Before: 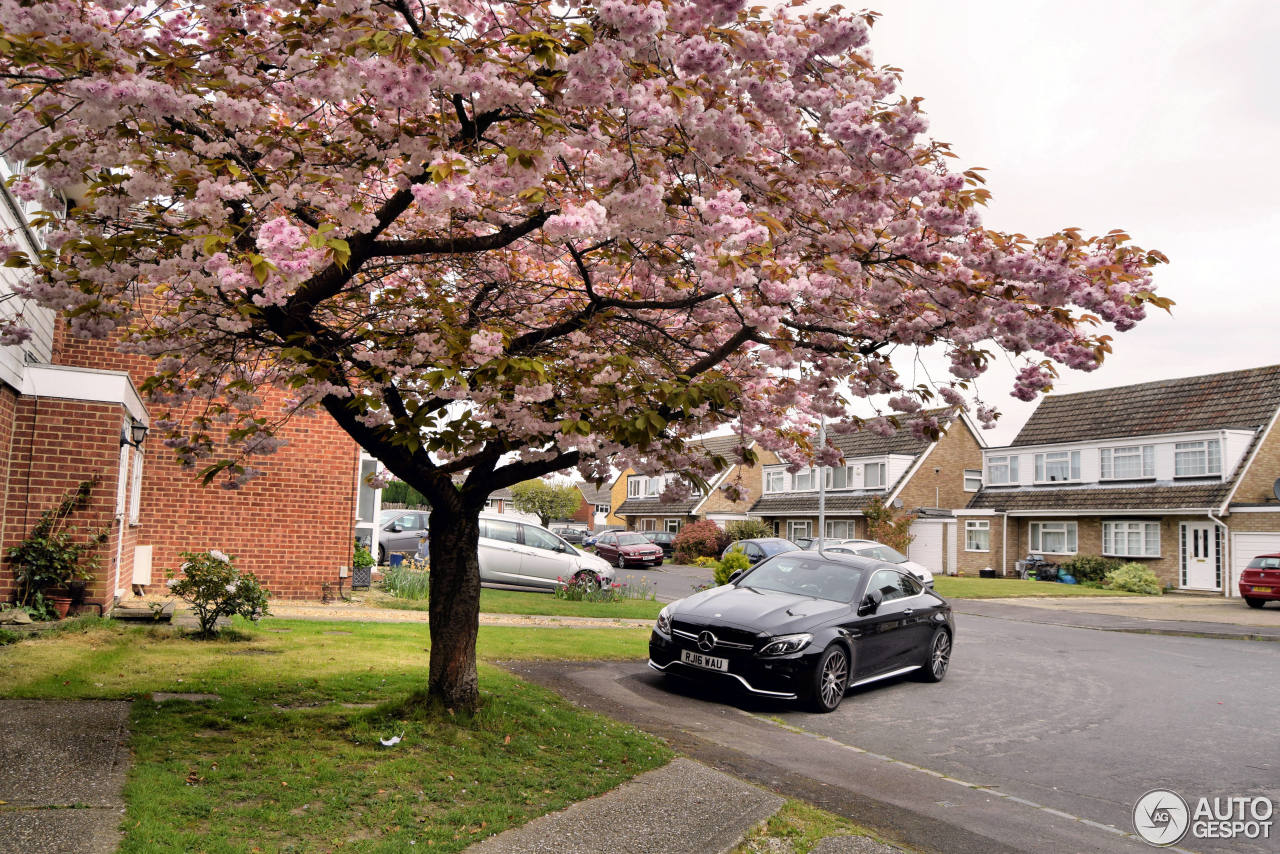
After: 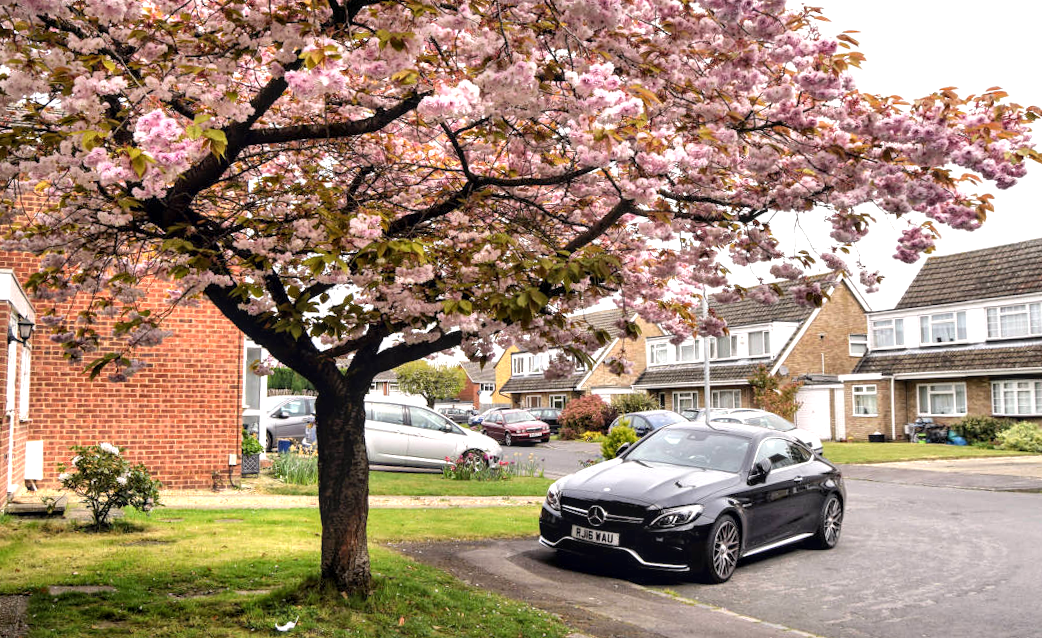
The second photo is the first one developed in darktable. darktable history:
rotate and perspective: rotation -2.22°, lens shift (horizontal) -0.022, automatic cropping off
crop: left 9.712%, top 16.928%, right 10.845%, bottom 12.332%
exposure: exposure 0.6 EV, compensate highlight preservation false
local contrast: on, module defaults
